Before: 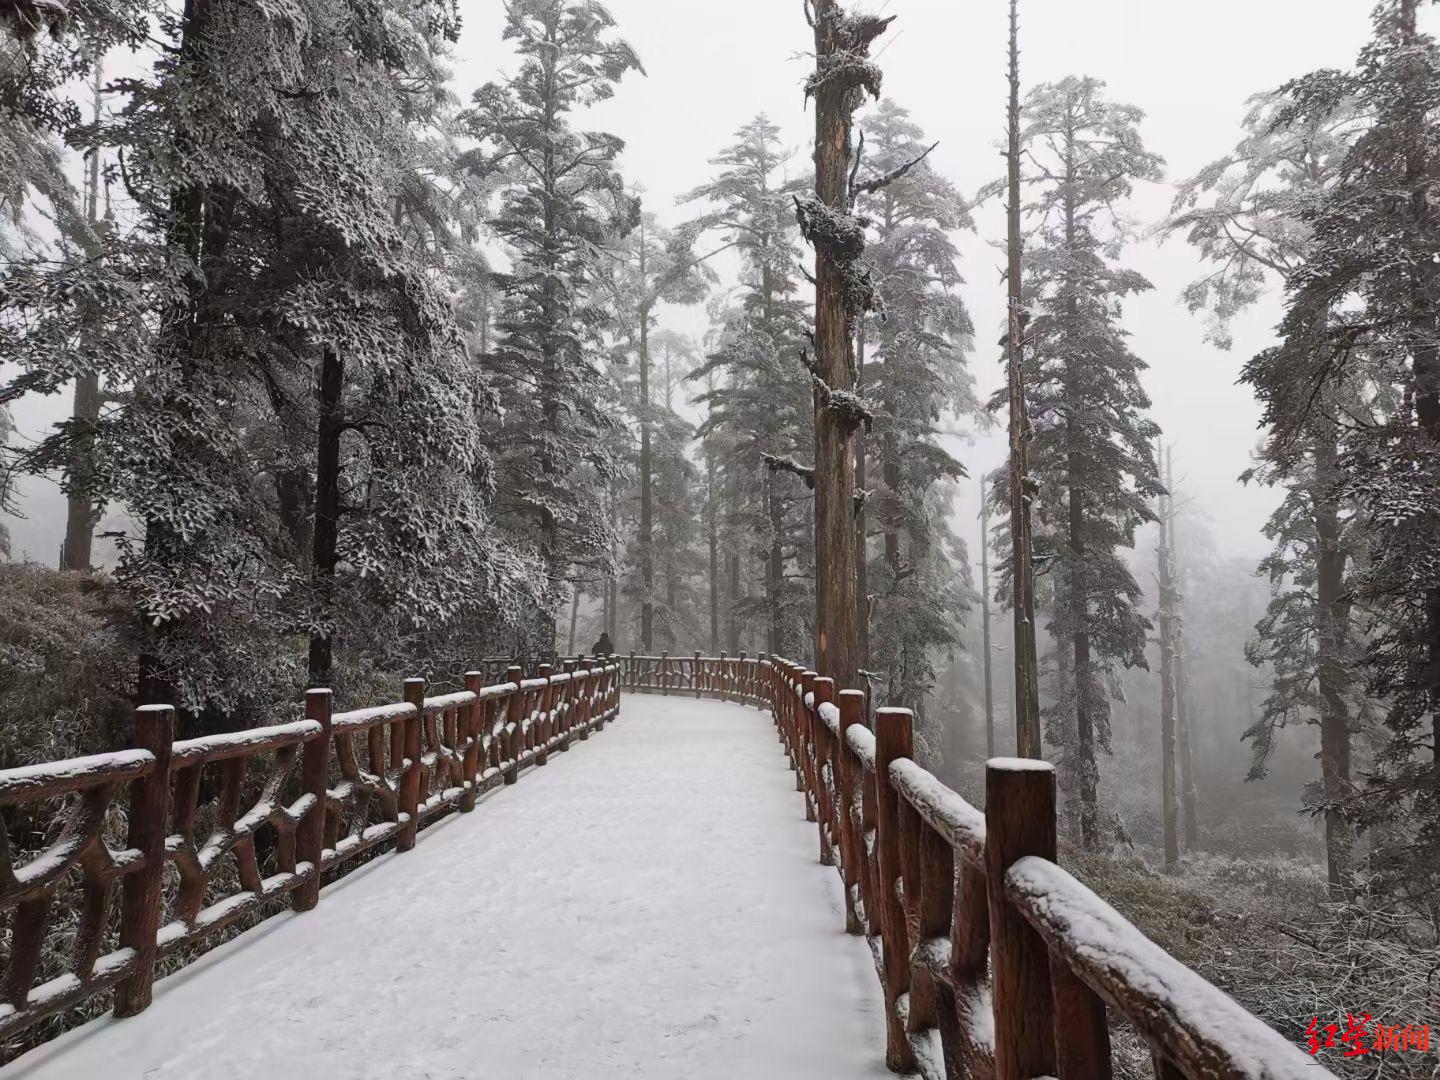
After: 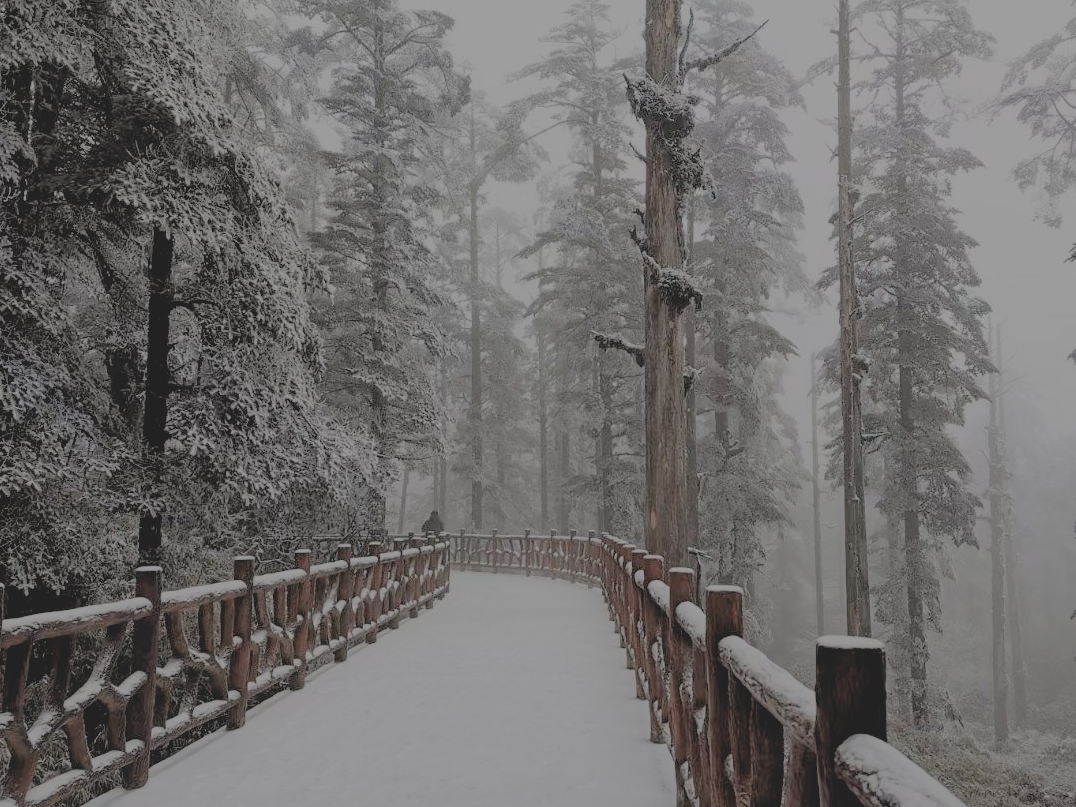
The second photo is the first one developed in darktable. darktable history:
crop and rotate: left 11.831%, top 11.346%, right 13.429%, bottom 13.899%
contrast brightness saturation: contrast -0.26, saturation -0.43
filmic rgb: black relative exposure -4.42 EV, white relative exposure 6.58 EV, hardness 1.85, contrast 0.5
